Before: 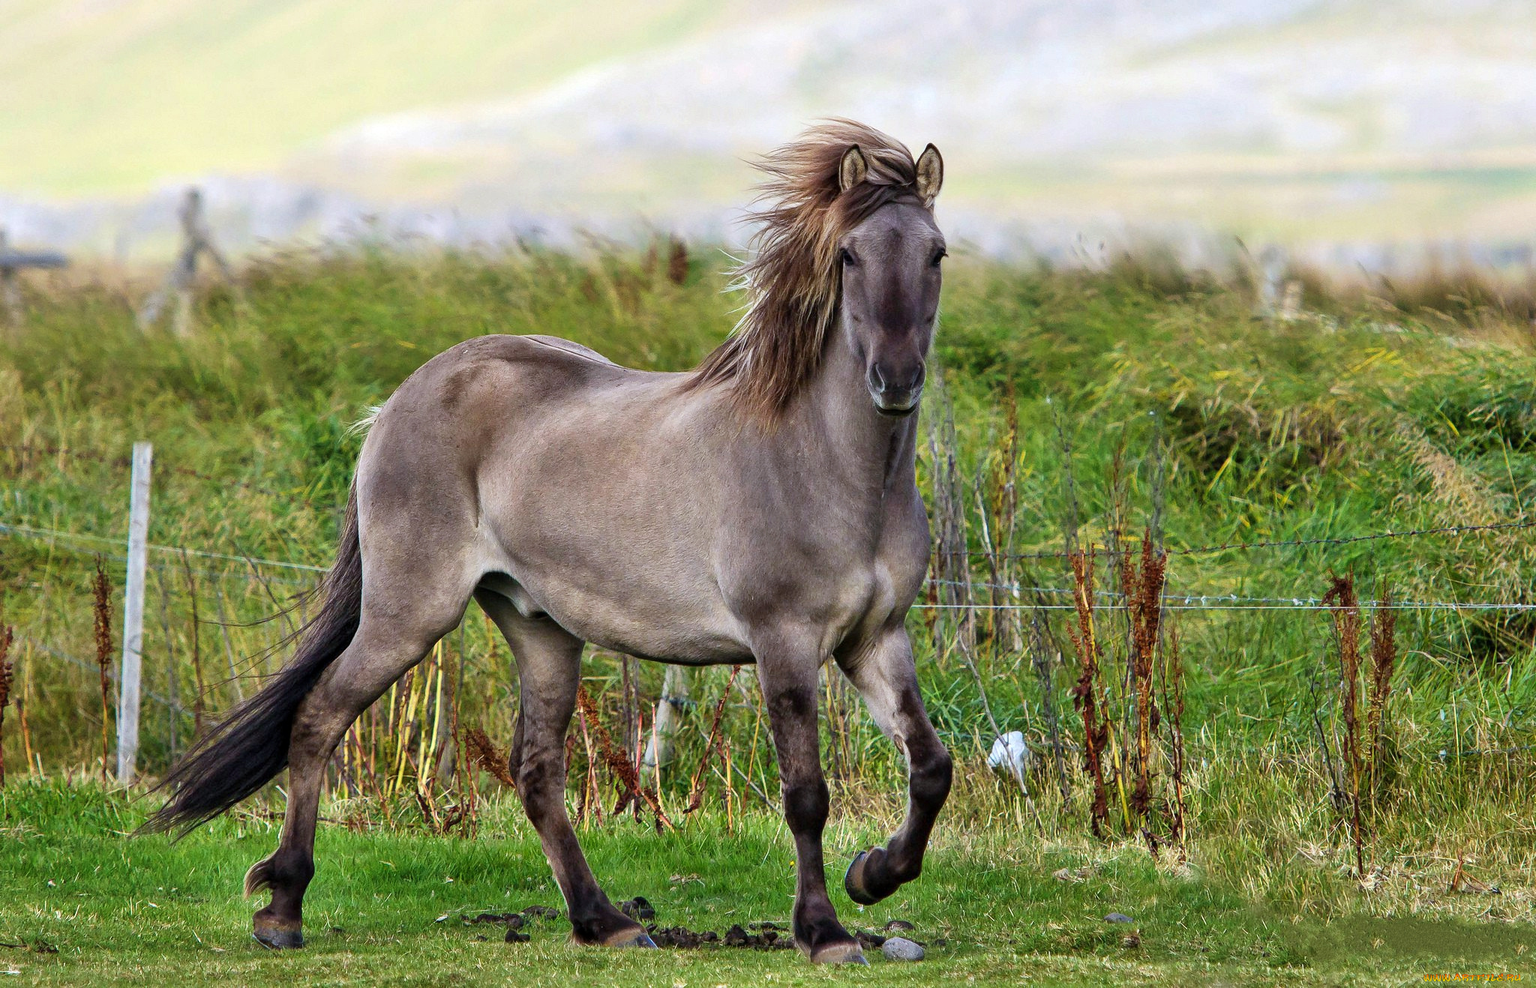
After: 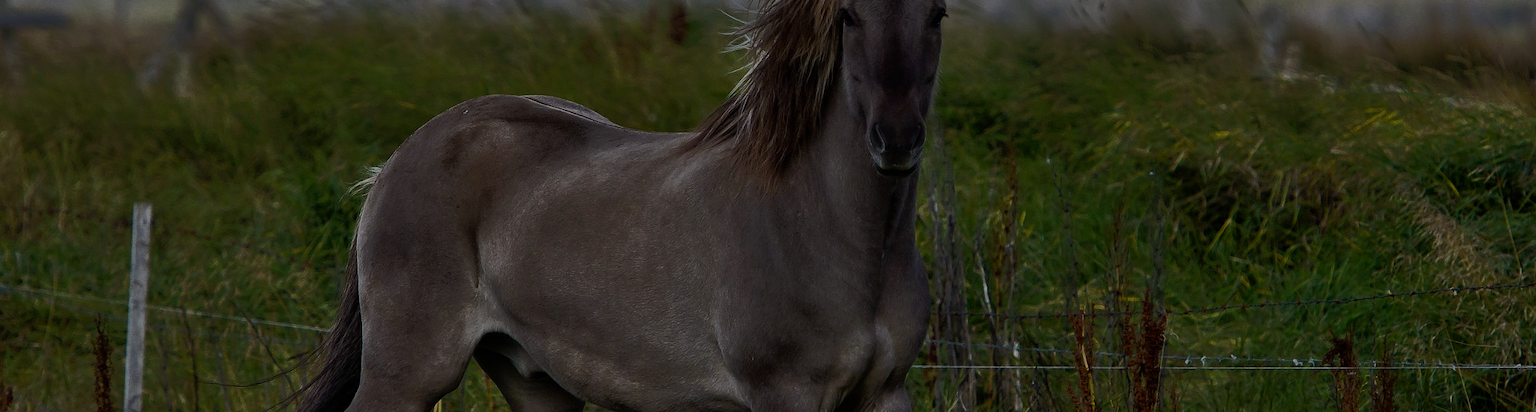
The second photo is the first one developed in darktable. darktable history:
color balance rgb: highlights gain › luminance 14.695%, perceptual saturation grading › global saturation 25.25%, perceptual brilliance grading › highlights 1.574%, perceptual brilliance grading › mid-tones -49.54%, perceptual brilliance grading › shadows -49.704%, global vibrance -23.282%
crop and rotate: top 24.301%, bottom 33.903%
exposure: black level correction 0, exposure 0.498 EV, compensate highlight preservation false
tone equalizer: -8 EV -1.98 EV, -7 EV -1.96 EV, -6 EV -1.97 EV, -5 EV -1.96 EV, -4 EV -1.97 EV, -3 EV -1.98 EV, -2 EV -1.98 EV, -1 EV -1.62 EV, +0 EV -1.99 EV
